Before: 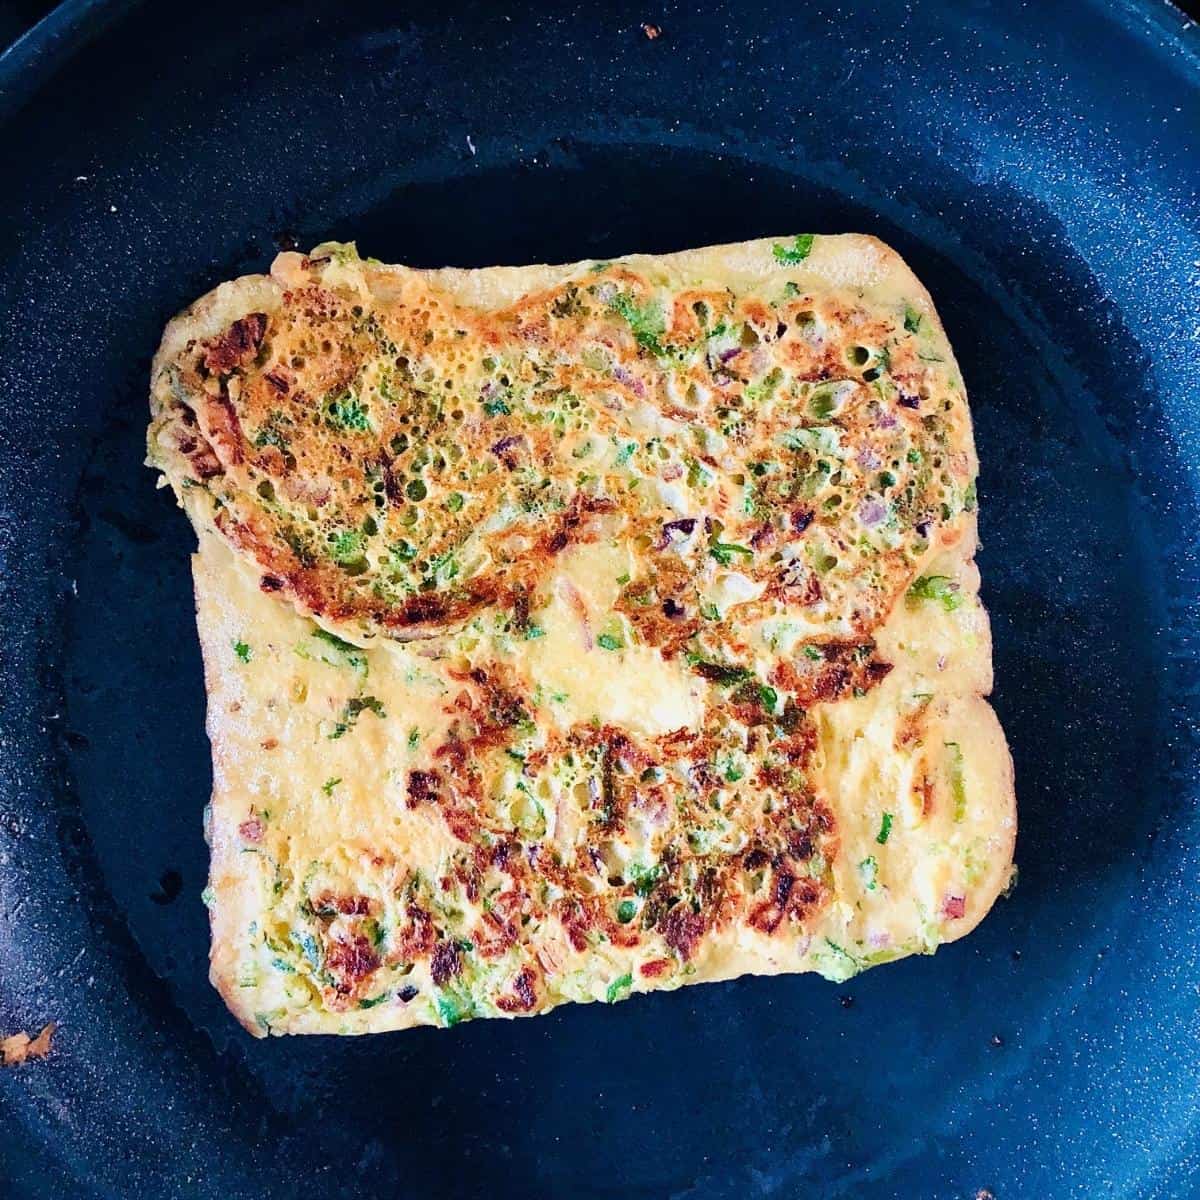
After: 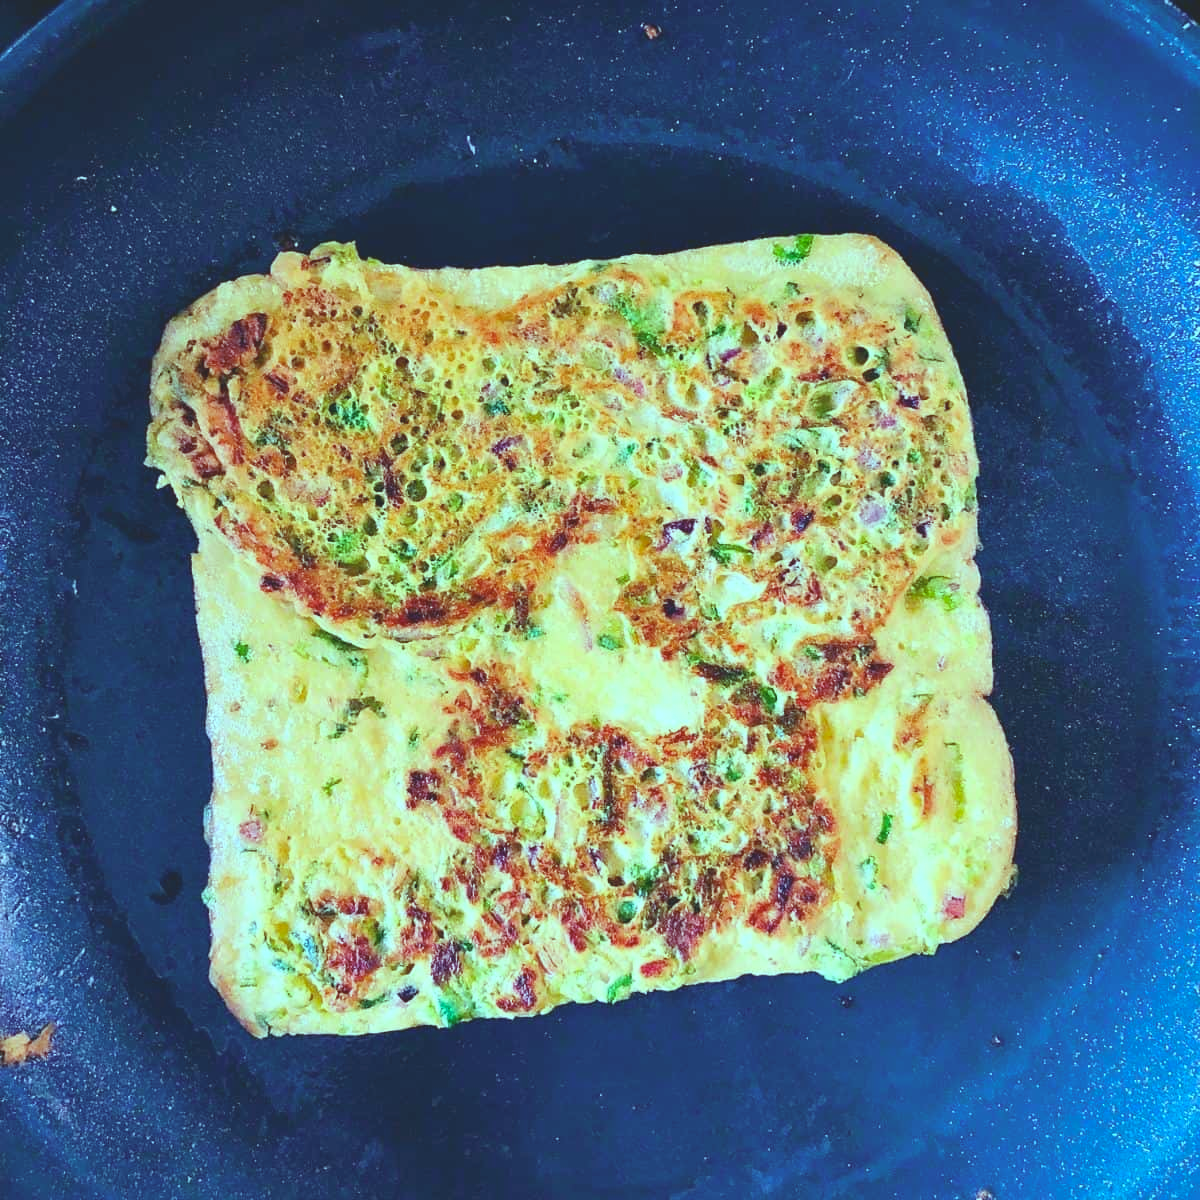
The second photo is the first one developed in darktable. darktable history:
color balance: mode lift, gamma, gain (sRGB), lift [0.997, 0.979, 1.021, 1.011], gamma [1, 1.084, 0.916, 0.998], gain [1, 0.87, 1.13, 1.101], contrast 4.55%, contrast fulcrum 38.24%, output saturation 104.09%
exposure: black level correction 0, exposure 0.5 EV, compensate exposure bias true, compensate highlight preservation false
contrast brightness saturation: contrast -0.28
